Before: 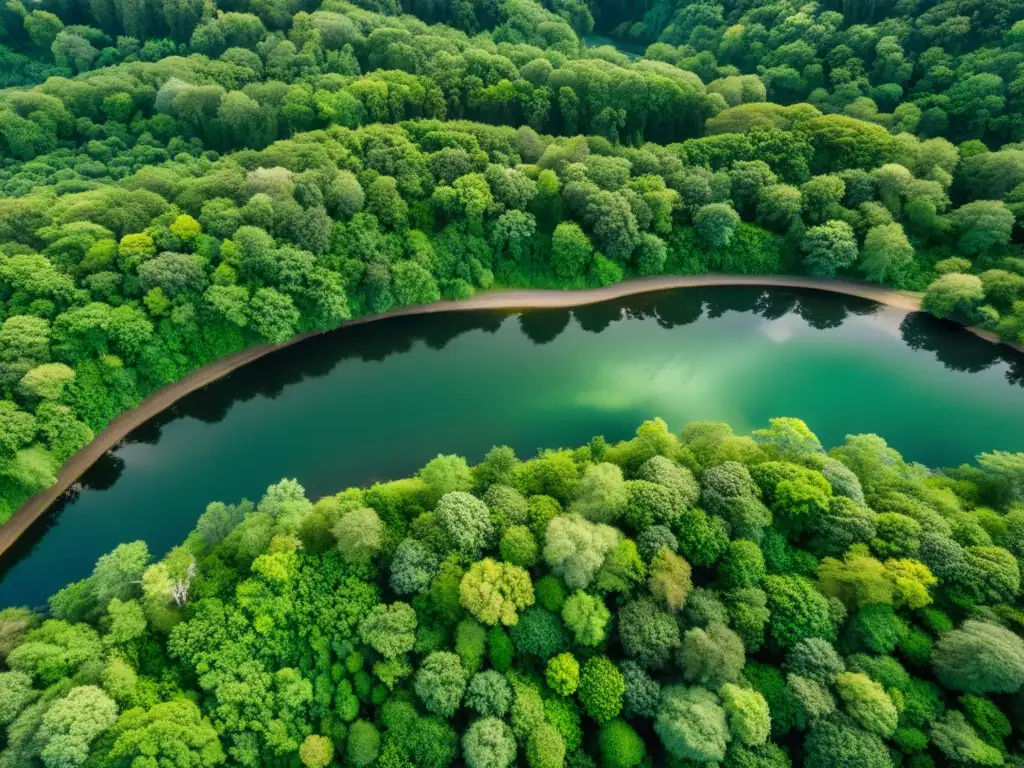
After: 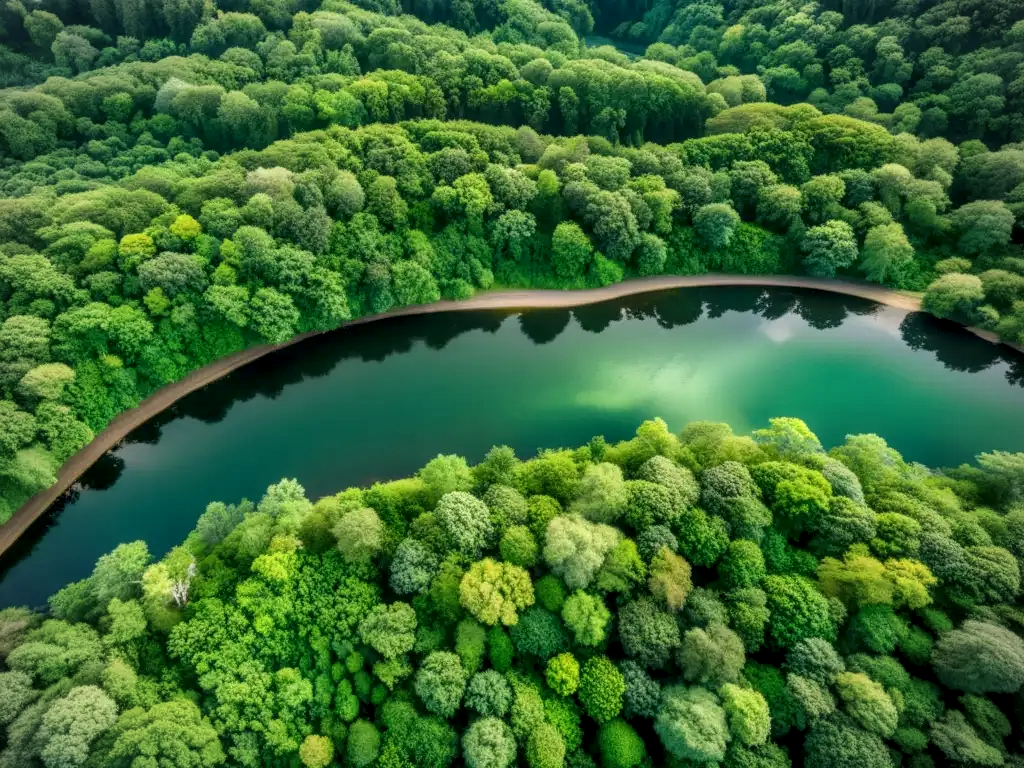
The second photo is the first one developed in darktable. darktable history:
local contrast: detail 130%
vignetting: fall-off radius 60.79%
